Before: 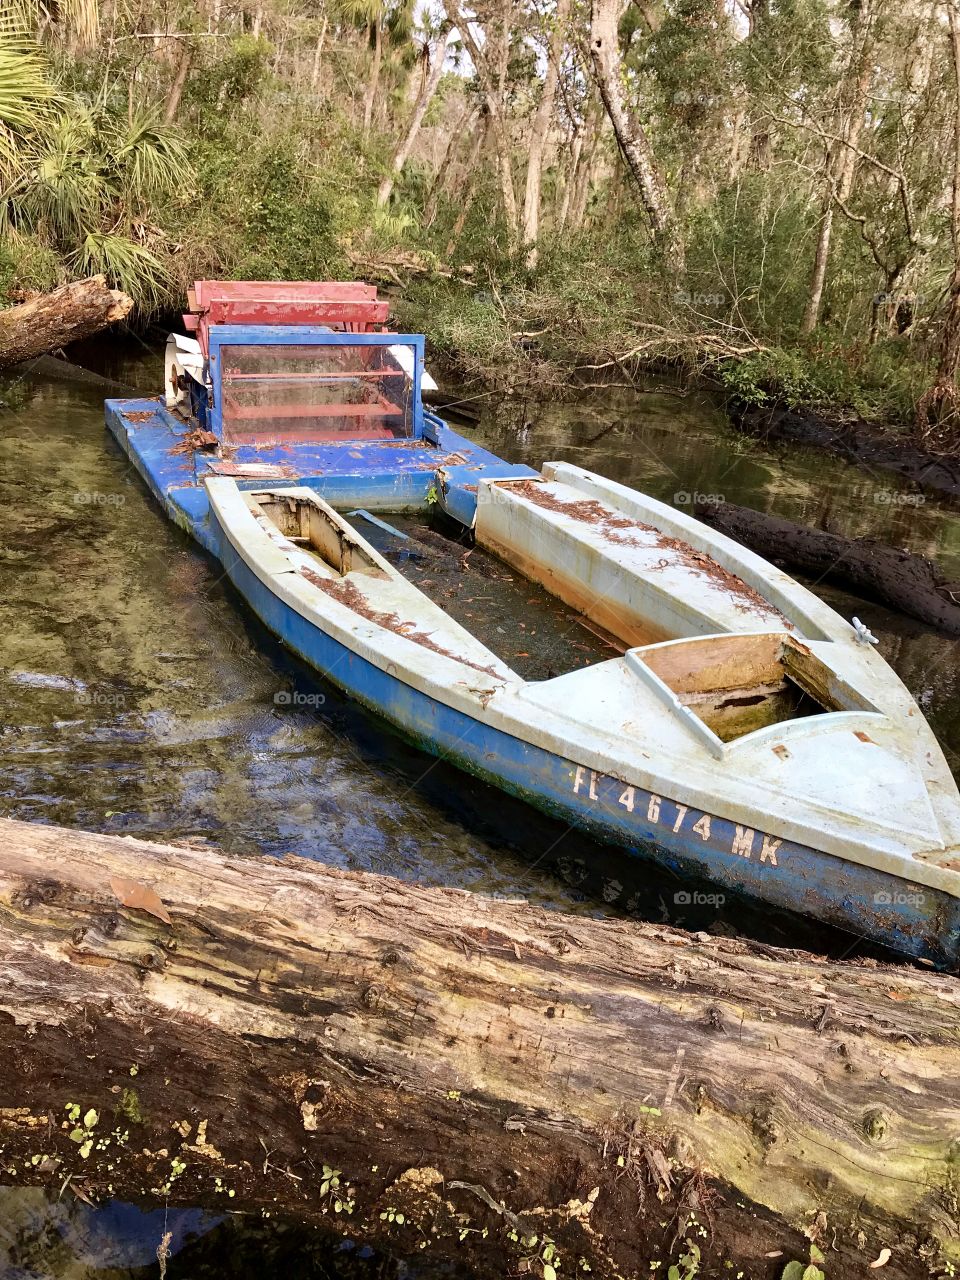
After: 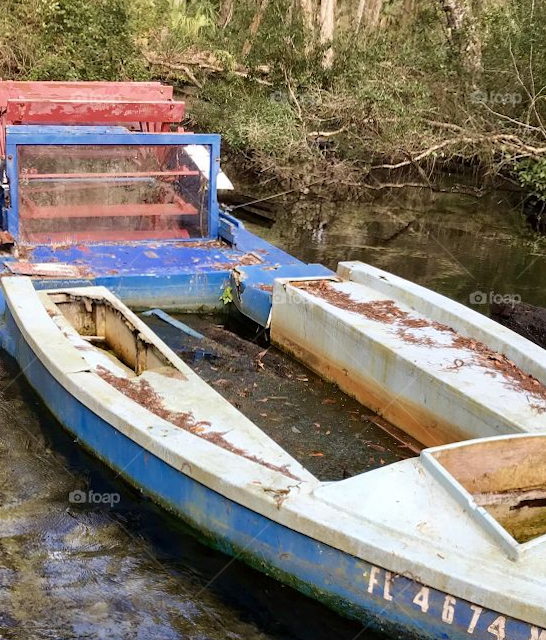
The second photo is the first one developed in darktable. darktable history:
rotate and perspective: rotation 0.192°, lens shift (horizontal) -0.015, crop left 0.005, crop right 0.996, crop top 0.006, crop bottom 0.99
crop: left 20.932%, top 15.471%, right 21.848%, bottom 34.081%
